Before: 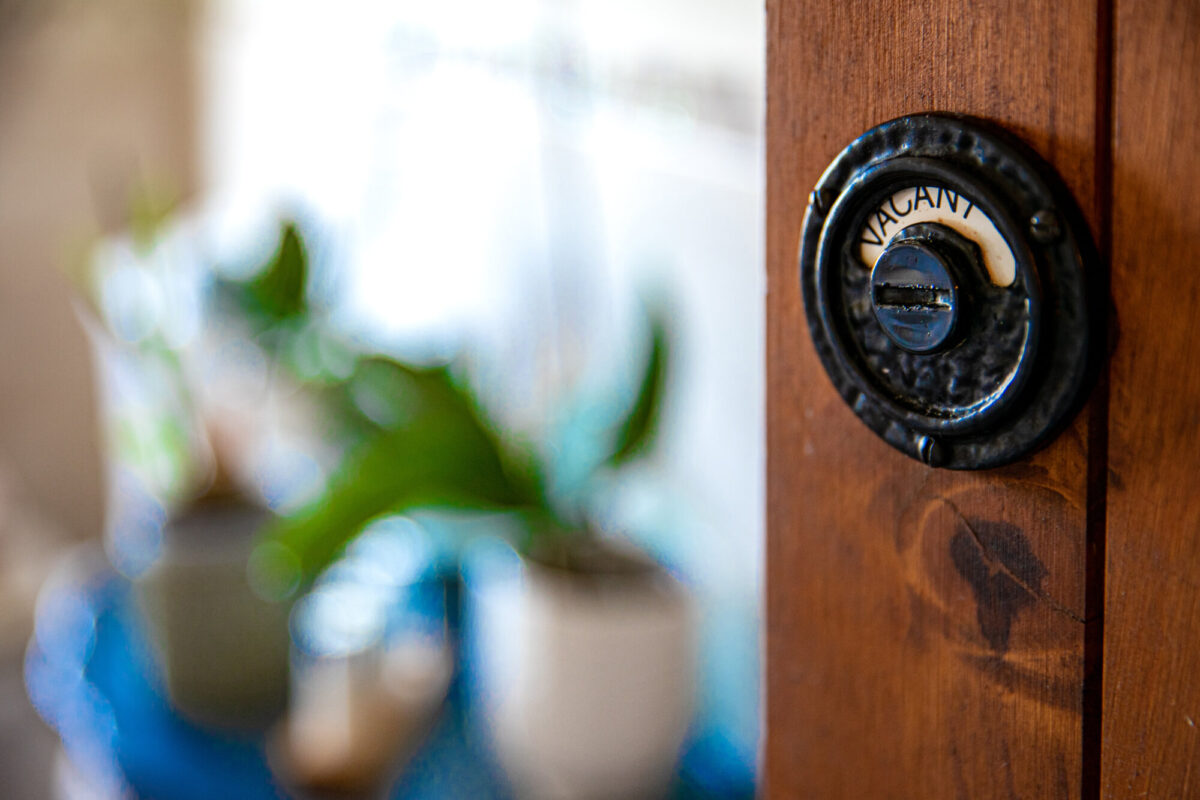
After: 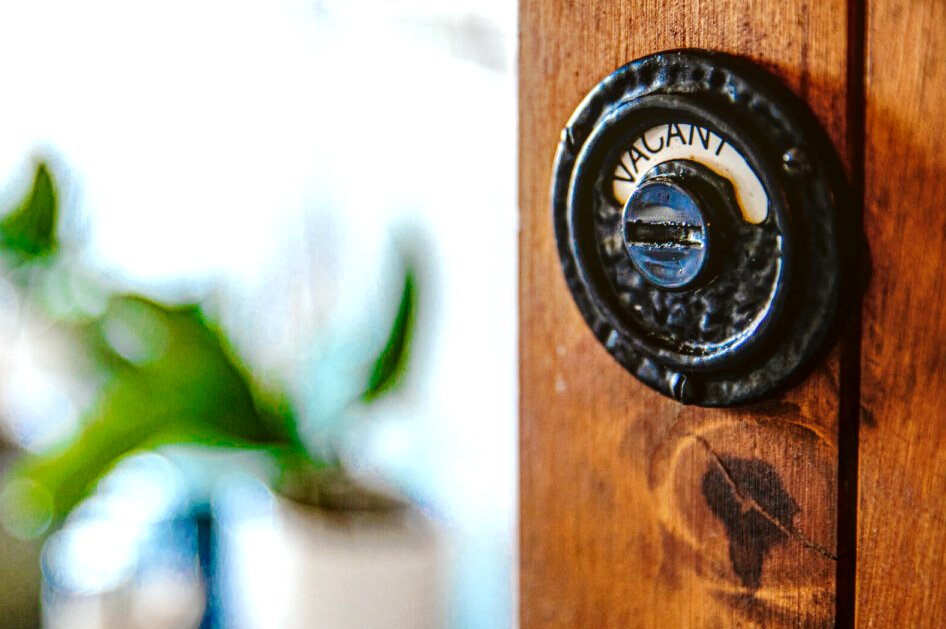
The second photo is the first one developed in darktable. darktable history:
color balance: lift [1.004, 1.002, 1.002, 0.998], gamma [1, 1.007, 1.002, 0.993], gain [1, 0.977, 1.013, 1.023], contrast -3.64%
exposure: black level correction 0.001, exposure 0.5 EV, compensate exposure bias true, compensate highlight preservation false
crop and rotate: left 20.74%, top 7.912%, right 0.375%, bottom 13.378%
shadows and highlights: shadows 62.66, white point adjustment 0.37, highlights -34.44, compress 83.82%
tone curve: curves: ch0 [(0, 0) (0.003, 0.076) (0.011, 0.081) (0.025, 0.084) (0.044, 0.092) (0.069, 0.1) (0.1, 0.117) (0.136, 0.144) (0.177, 0.186) (0.224, 0.237) (0.277, 0.306) (0.335, 0.39) (0.399, 0.494) (0.468, 0.574) (0.543, 0.666) (0.623, 0.722) (0.709, 0.79) (0.801, 0.855) (0.898, 0.926) (1, 1)], preserve colors none
local contrast: highlights 20%, detail 150%
